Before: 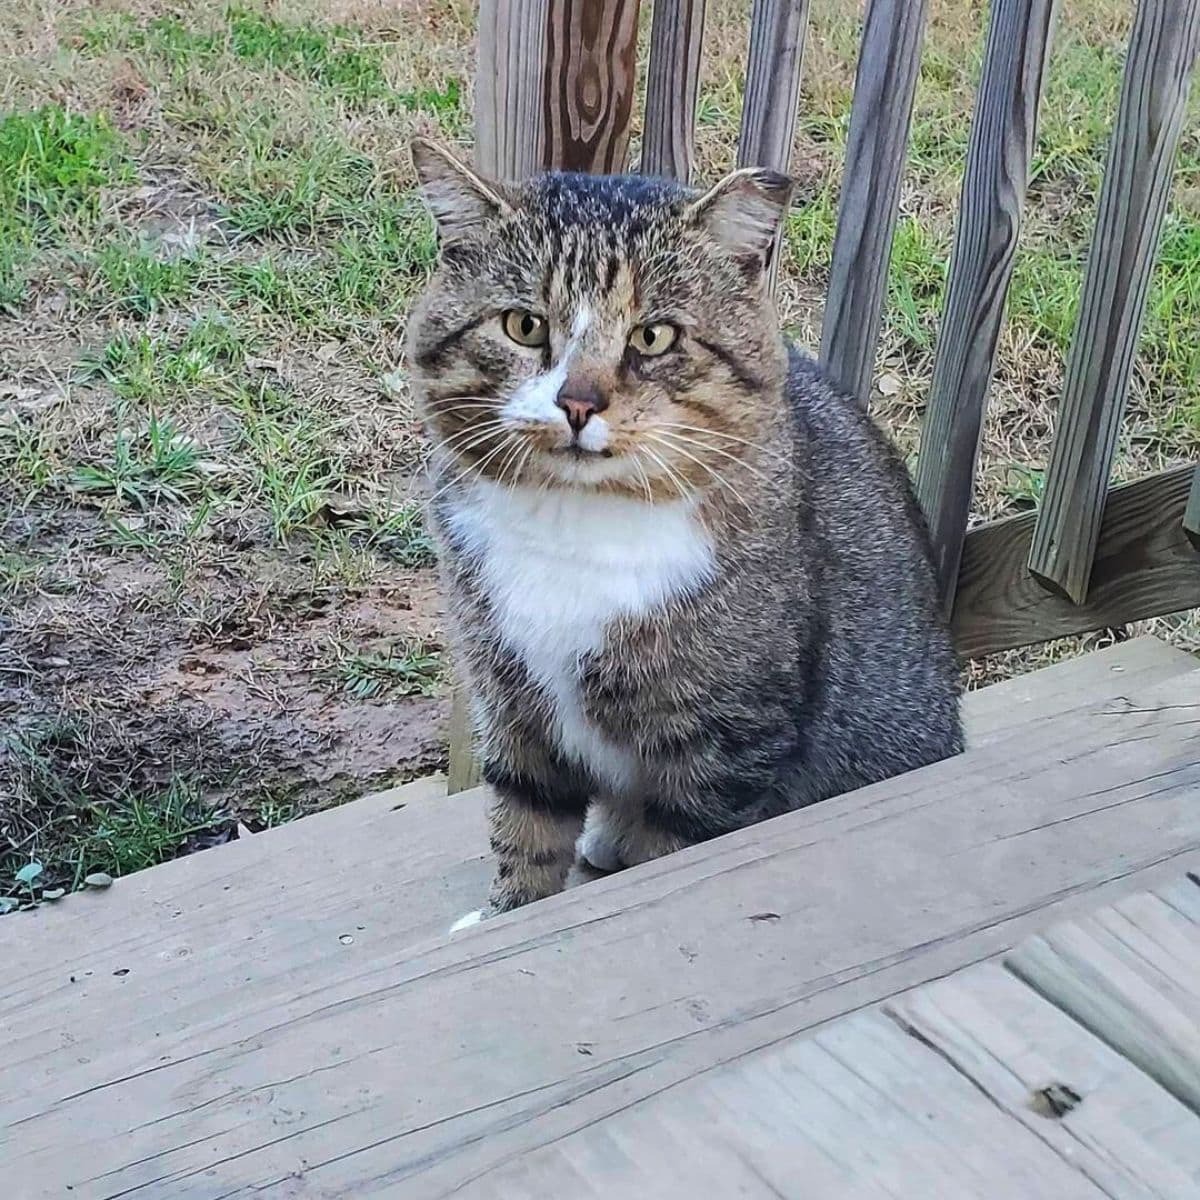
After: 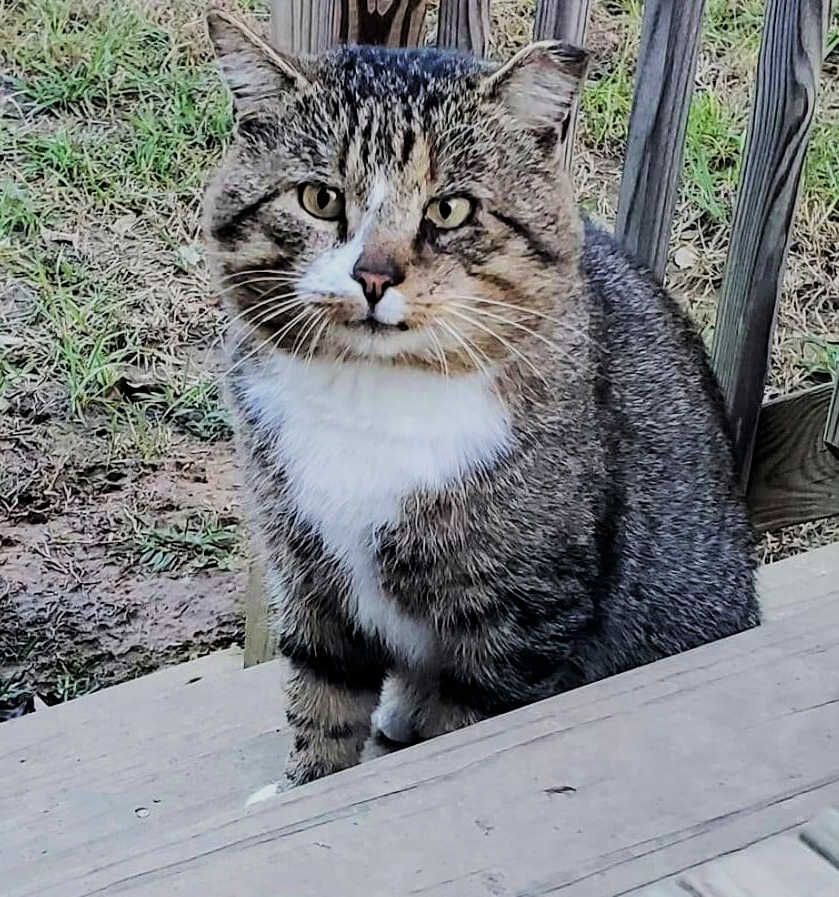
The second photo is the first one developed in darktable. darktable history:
contrast brightness saturation: contrast 0.03, brightness -0.04
filmic rgb: black relative exposure -5 EV, hardness 2.88, contrast 1.3, highlights saturation mix -10%
crop and rotate: left 17.046%, top 10.659%, right 12.989%, bottom 14.553%
